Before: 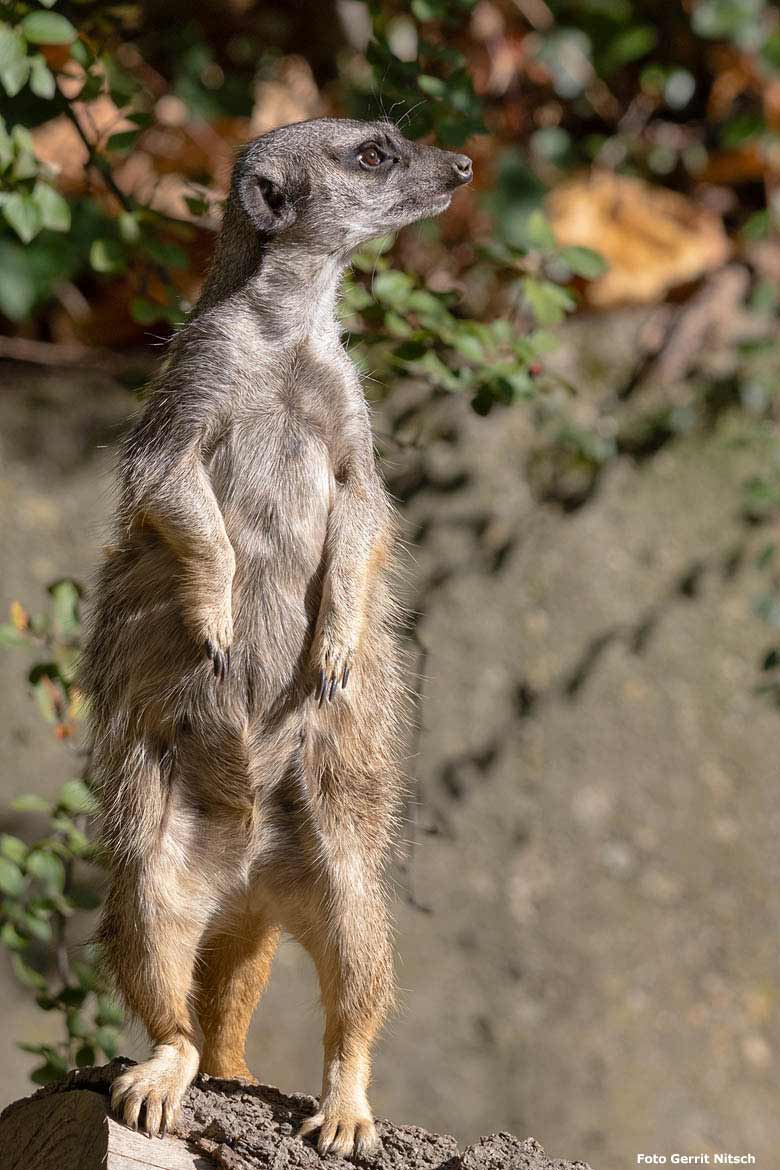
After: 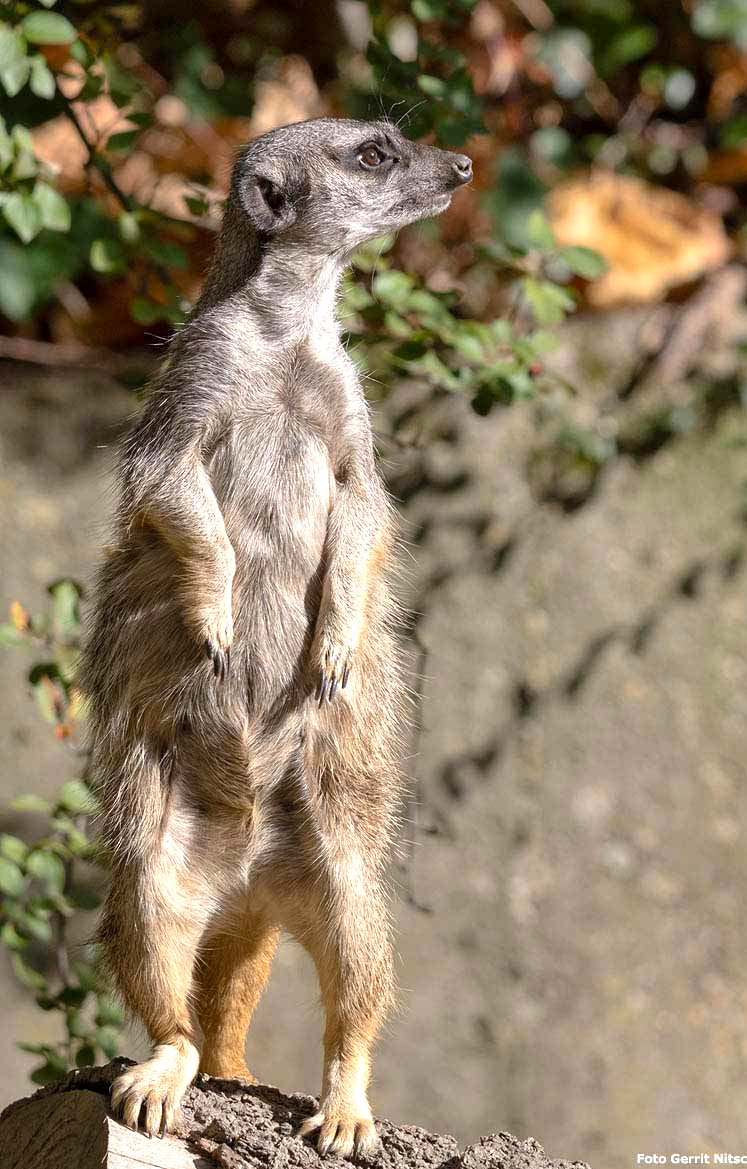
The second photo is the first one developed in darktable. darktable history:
exposure: black level correction 0.001, exposure 0.5 EV, compensate exposure bias true, compensate highlight preservation false
crop: right 4.126%, bottom 0.031%
